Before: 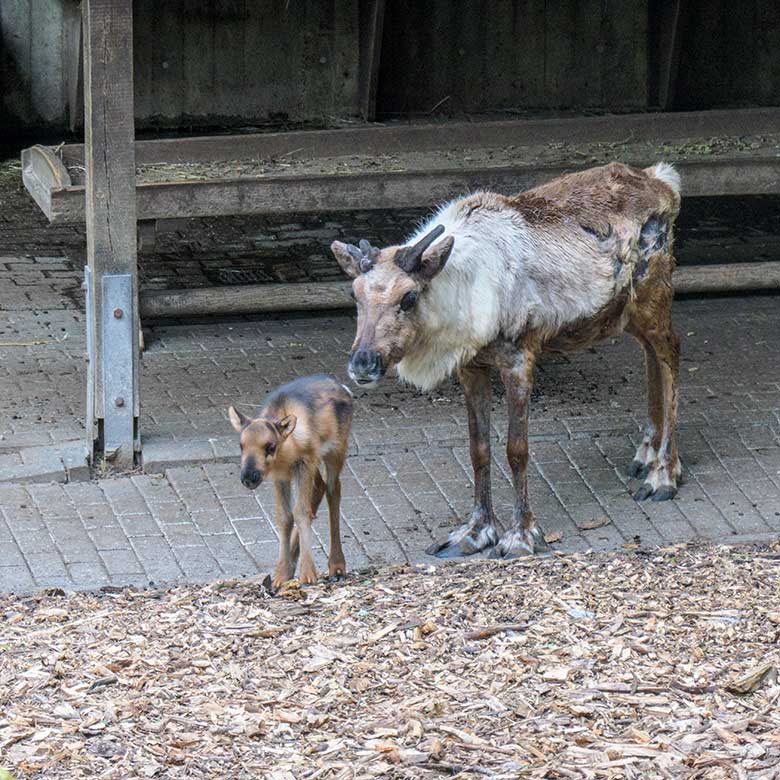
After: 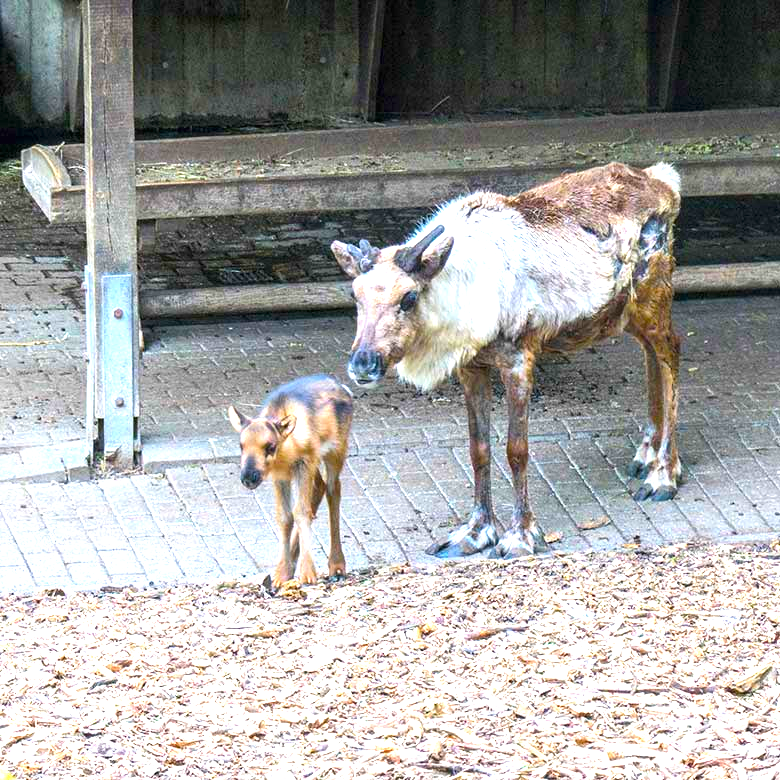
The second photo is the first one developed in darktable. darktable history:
color balance rgb: linear chroma grading › global chroma 14.715%, perceptual saturation grading › global saturation 30.387%, perceptual brilliance grading › global brilliance 4.088%
exposure: black level correction 0, exposure 1.097 EV, compensate highlight preservation false
